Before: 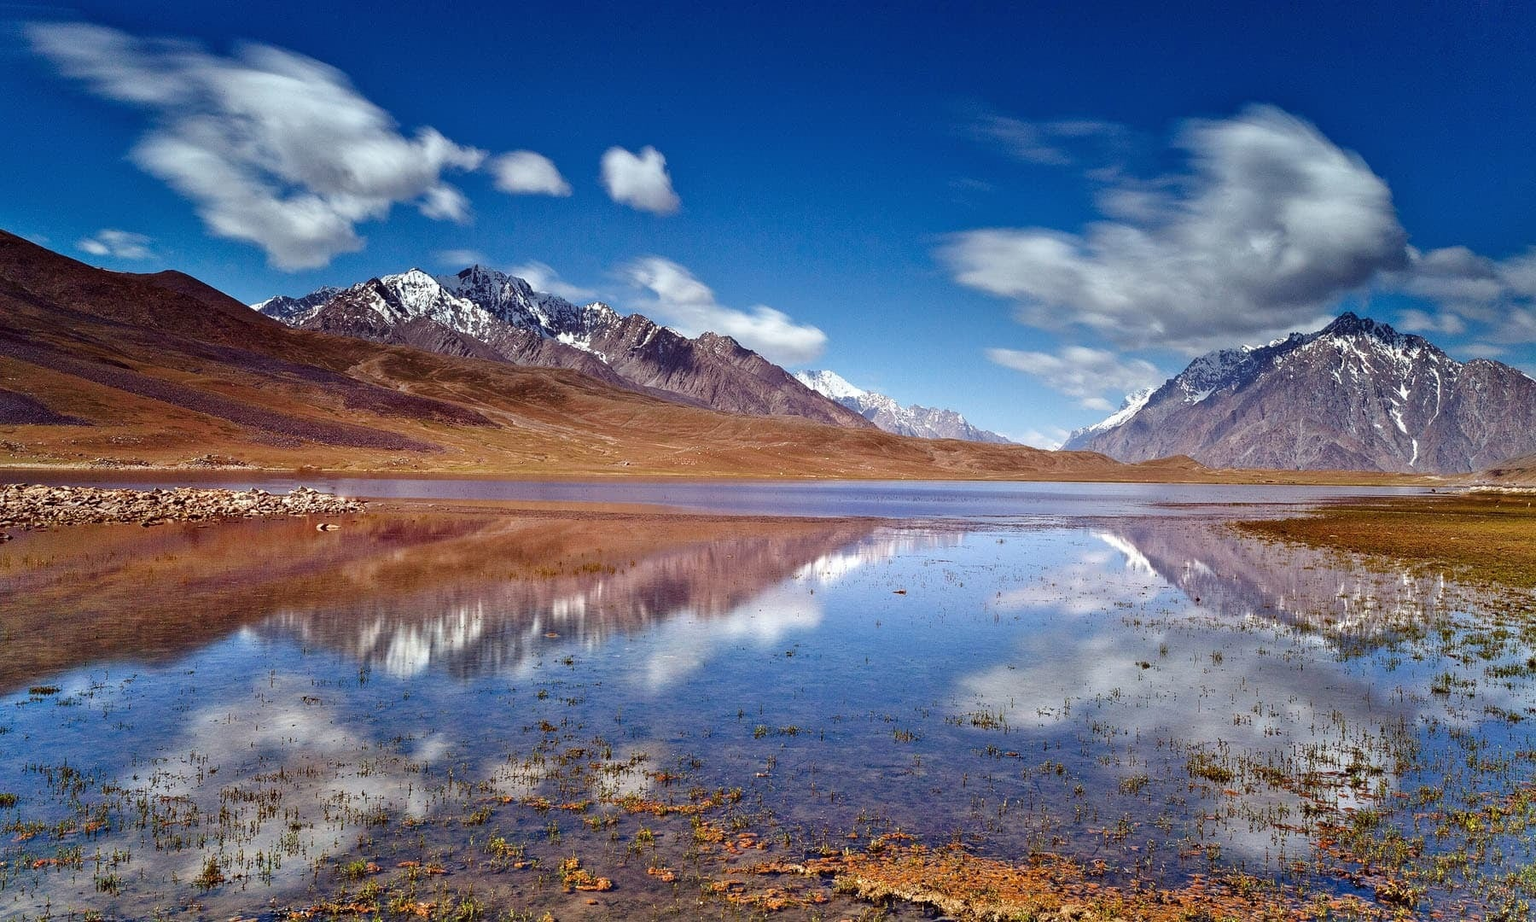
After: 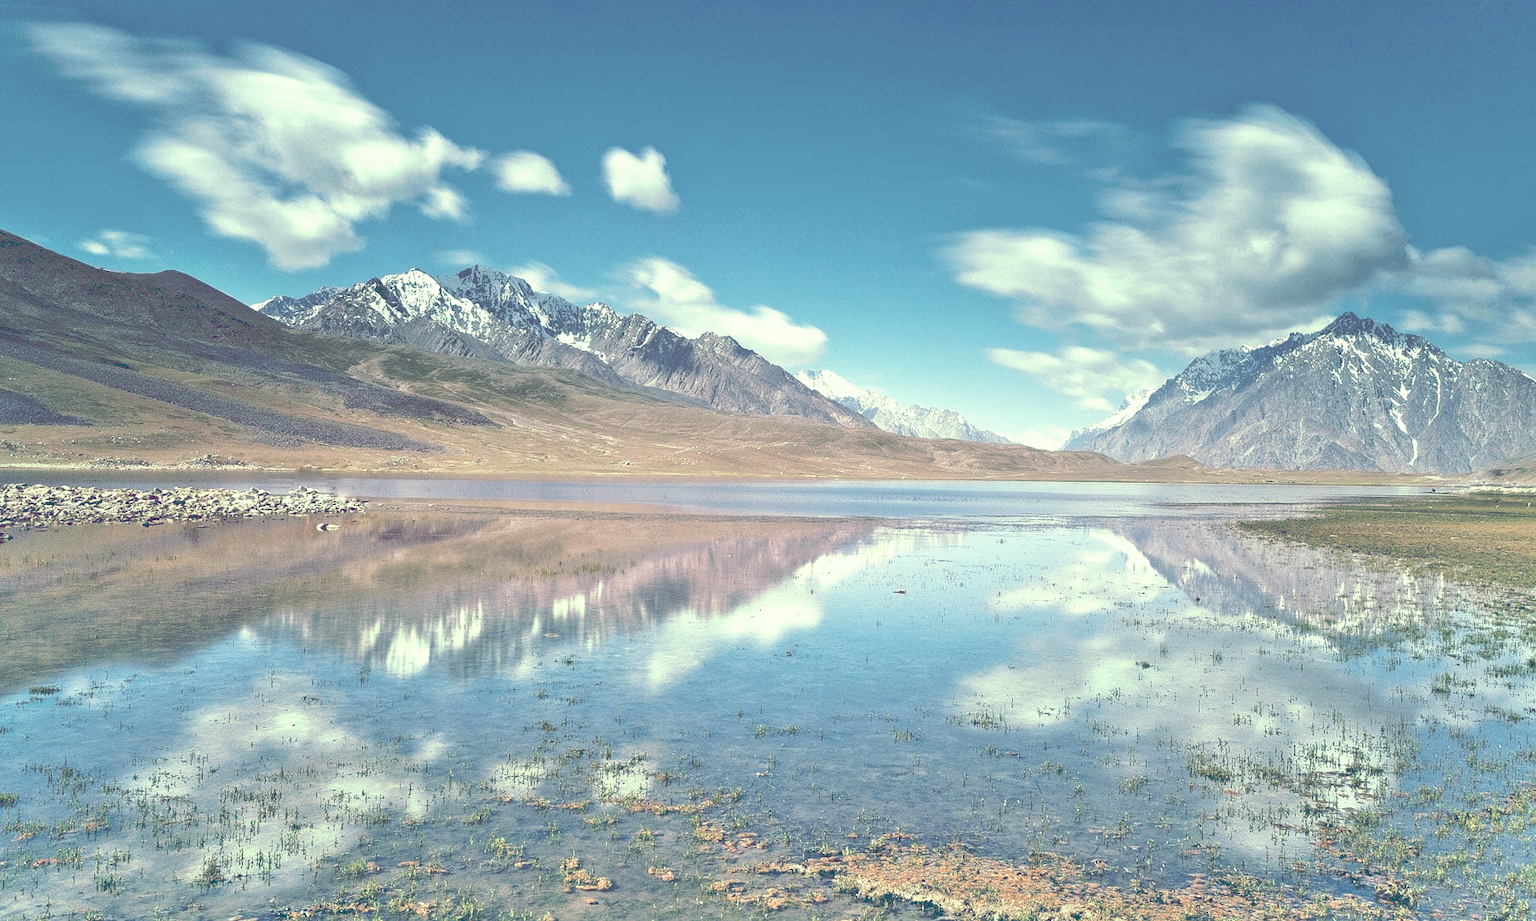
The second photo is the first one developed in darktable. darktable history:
tone curve: curves: ch0 [(0, 0) (0.003, 0.326) (0.011, 0.332) (0.025, 0.352) (0.044, 0.378) (0.069, 0.4) (0.1, 0.416) (0.136, 0.432) (0.177, 0.468) (0.224, 0.509) (0.277, 0.554) (0.335, 0.6) (0.399, 0.642) (0.468, 0.693) (0.543, 0.753) (0.623, 0.818) (0.709, 0.897) (0.801, 0.974) (0.898, 0.991) (1, 1)], preserve colors none
color look up table: target L [95.97, 82.31, 94.92, 76.68, 94.97, 71.65, 71.6, 60.13, 63.27, 50.9, 49.59, 46.4, 35.18, 19.85, 200.32, 94.76, 82.63, 96.26, 67.1, 70.78, 68.32, 64.2, 55.09, 58.04, 51.8, 45.84, 49.73, 17.96, 26.06, 83.65, 72.44, 73.75, 61.56, 59.75, 49.24, 39.91, 28.81, 39.8, 23.17, 34.43, 13.75, 20.06, 17.01, 0.698, 73.84, 81.13, 68.33, 54.19, 26.33], target a [-43.63, -11.96, -55.67, -32.83, -54.13, -59.03, -21.7, -69.83, -29.54, -53.53, -14.67, -28.41, -46.03, -30.54, 0, -59.84, -10.93, -43.88, 20.22, 15.27, 8.794, -1.63, 38.49, 11.32, 28.3, 50.54, 26.61, 34.78, -3.878, -1.281, 16.06, -14.61, 37.92, 18.89, -29.34, 72.47, 58.73, -0.287, 45.63, -15.59, 30.81, 12.77, -0.098, 2.942, -46.68, -17.69, -50.76, -21.92, -17.38], target b [33.82, 25.2, 64.51, 35.3, 38.33, 12.24, 63.18, 54.51, 19.75, 2.38, 4.553, 33.3, 25.64, 10.64, 0, 91.48, 29.76, 36.31, 12.33, 7.232, 48.88, 10, 46.4, 20.12, 29.29, 9.553, -0.942, 2.392, 10.98, 12.14, -3.34, -3.046, -20.16, -10.16, -36.23, -20.32, -59.18, -13.57, -44.35, -4.38, -22.46, -49.46, -31.01, -23.37, -1.538, 8.918, -9.687, -17.64, -21.49], num patches 49
